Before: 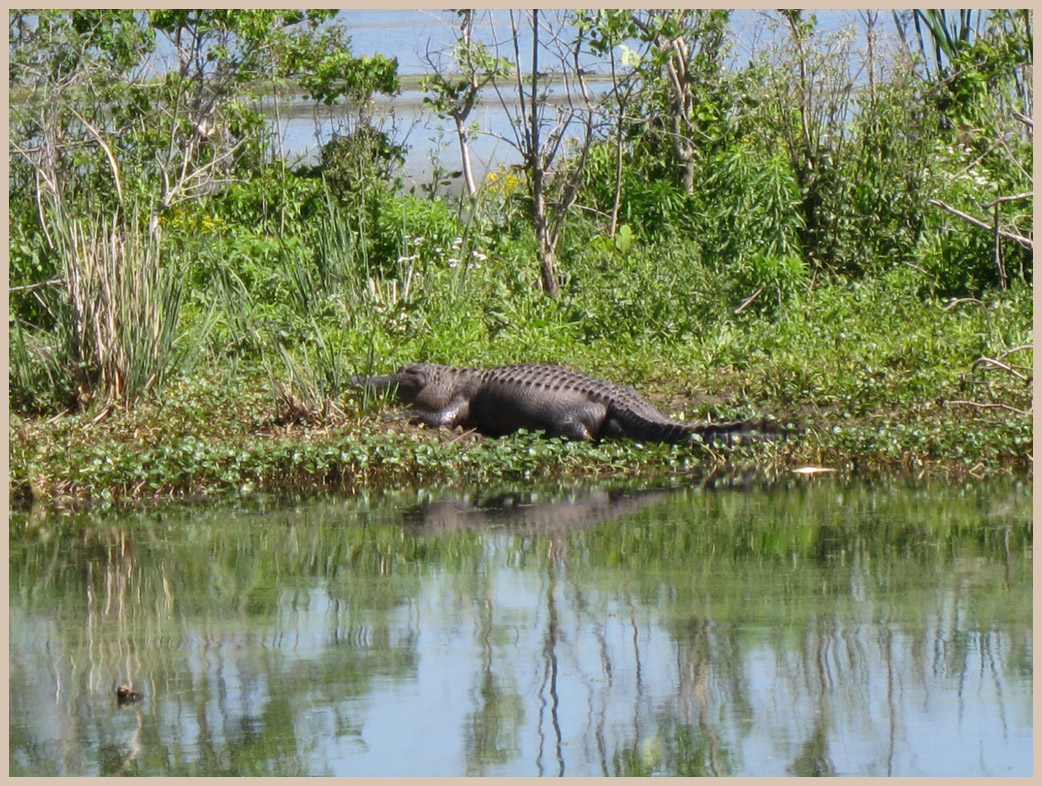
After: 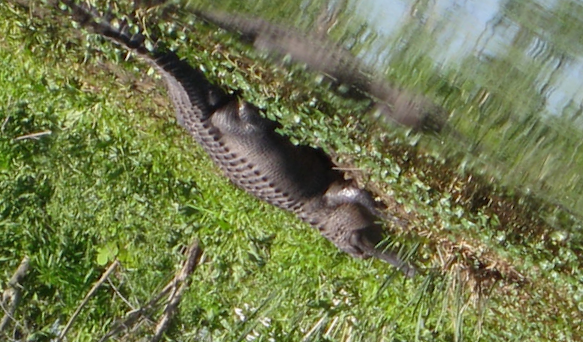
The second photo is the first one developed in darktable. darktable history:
crop and rotate: angle 148.65°, left 9.217%, top 15.631%, right 4.367%, bottom 17.093%
